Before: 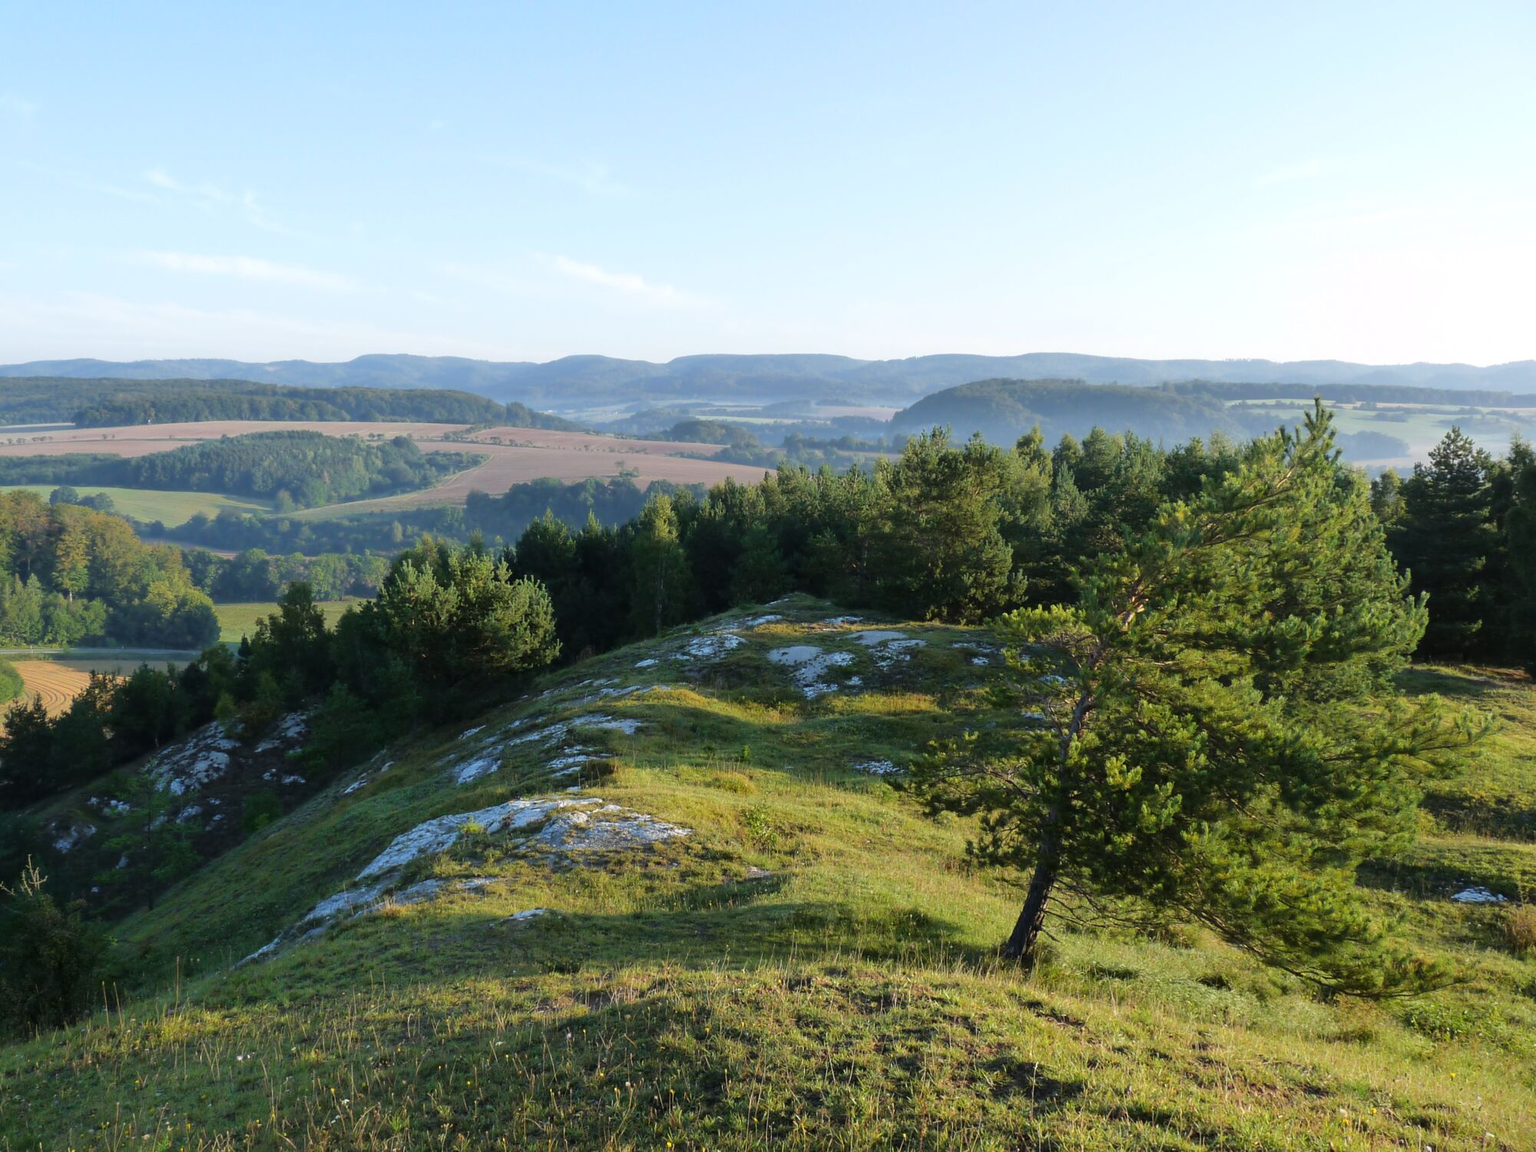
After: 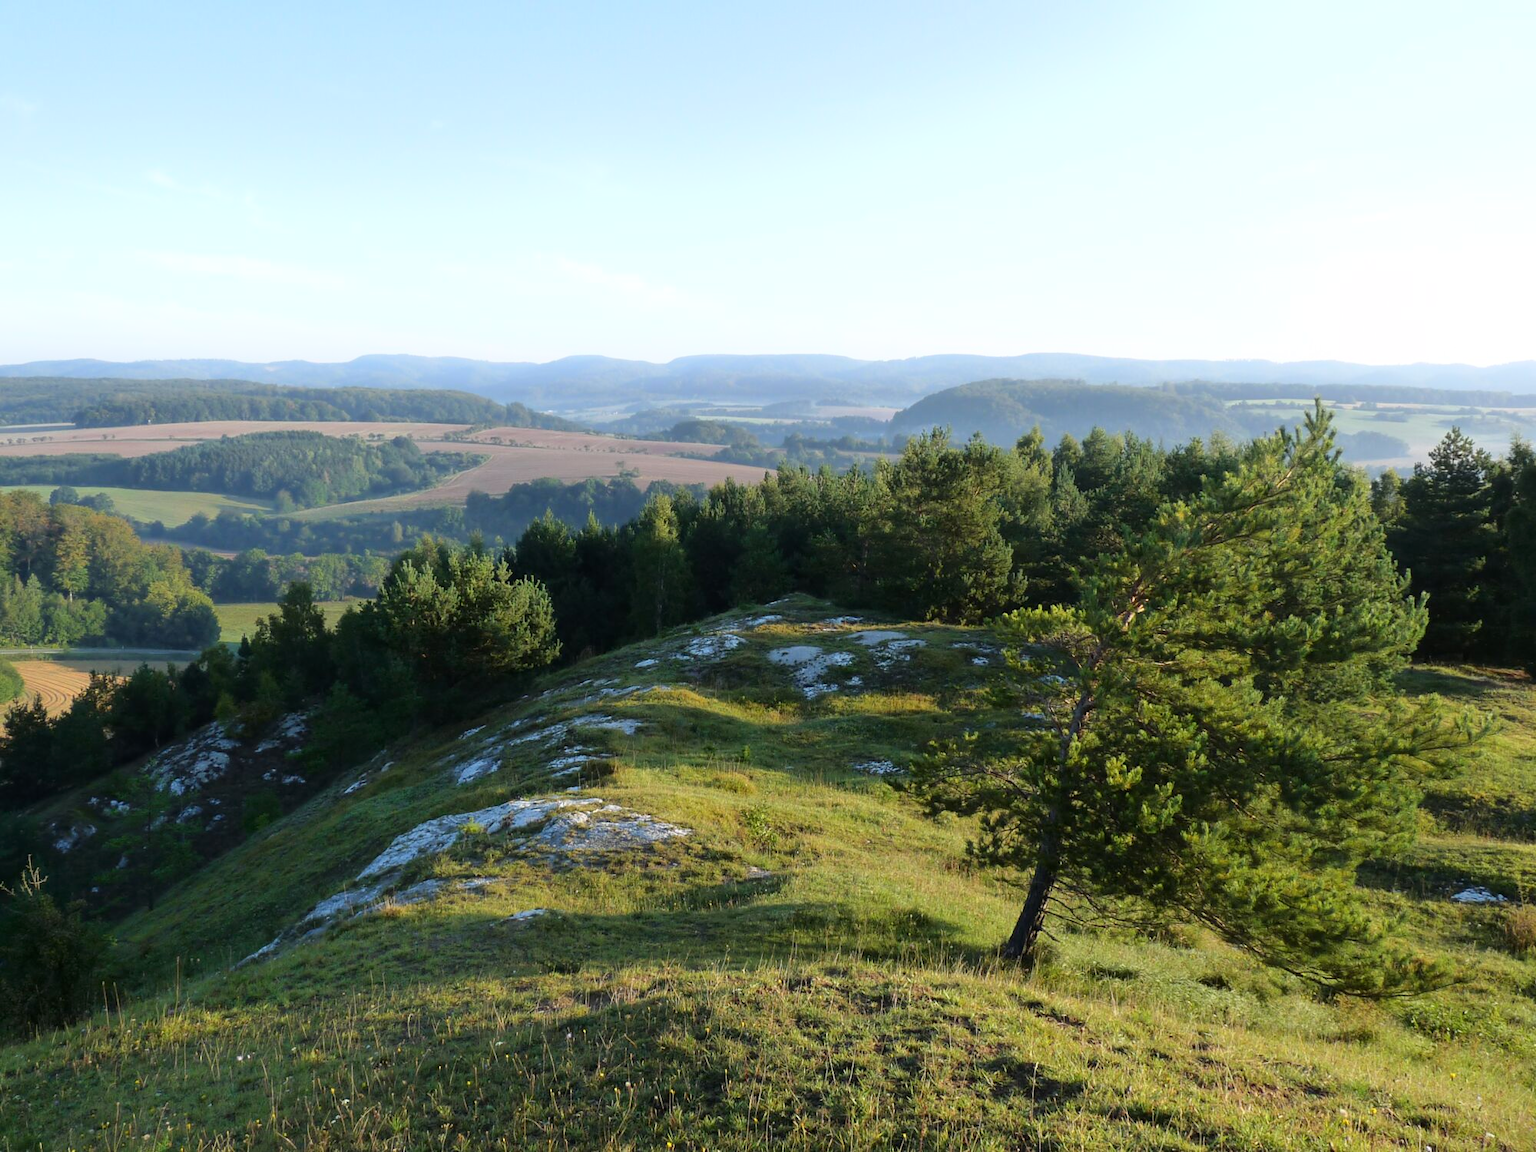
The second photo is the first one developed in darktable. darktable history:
shadows and highlights: shadows -30, highlights 30
bloom: size 13.65%, threshold 98.39%, strength 4.82%
